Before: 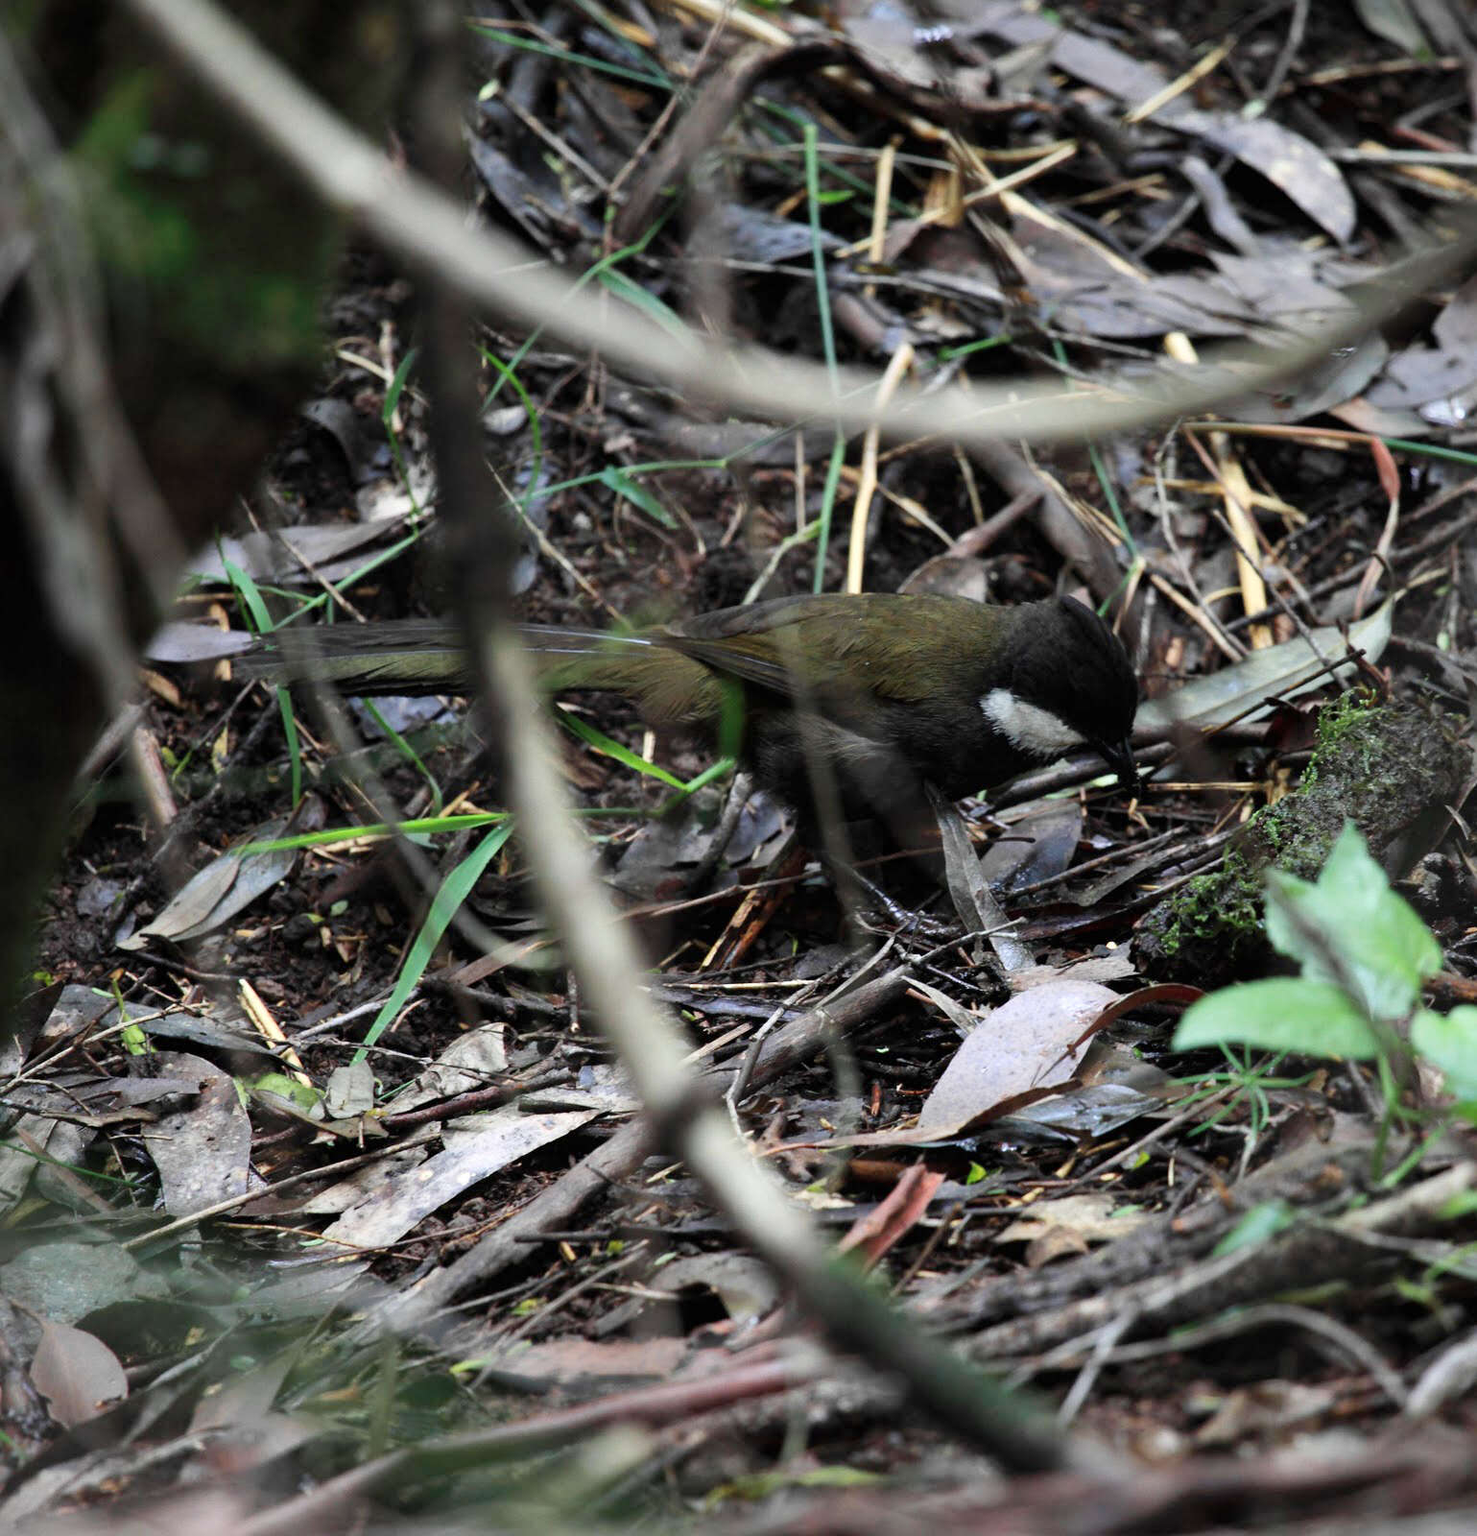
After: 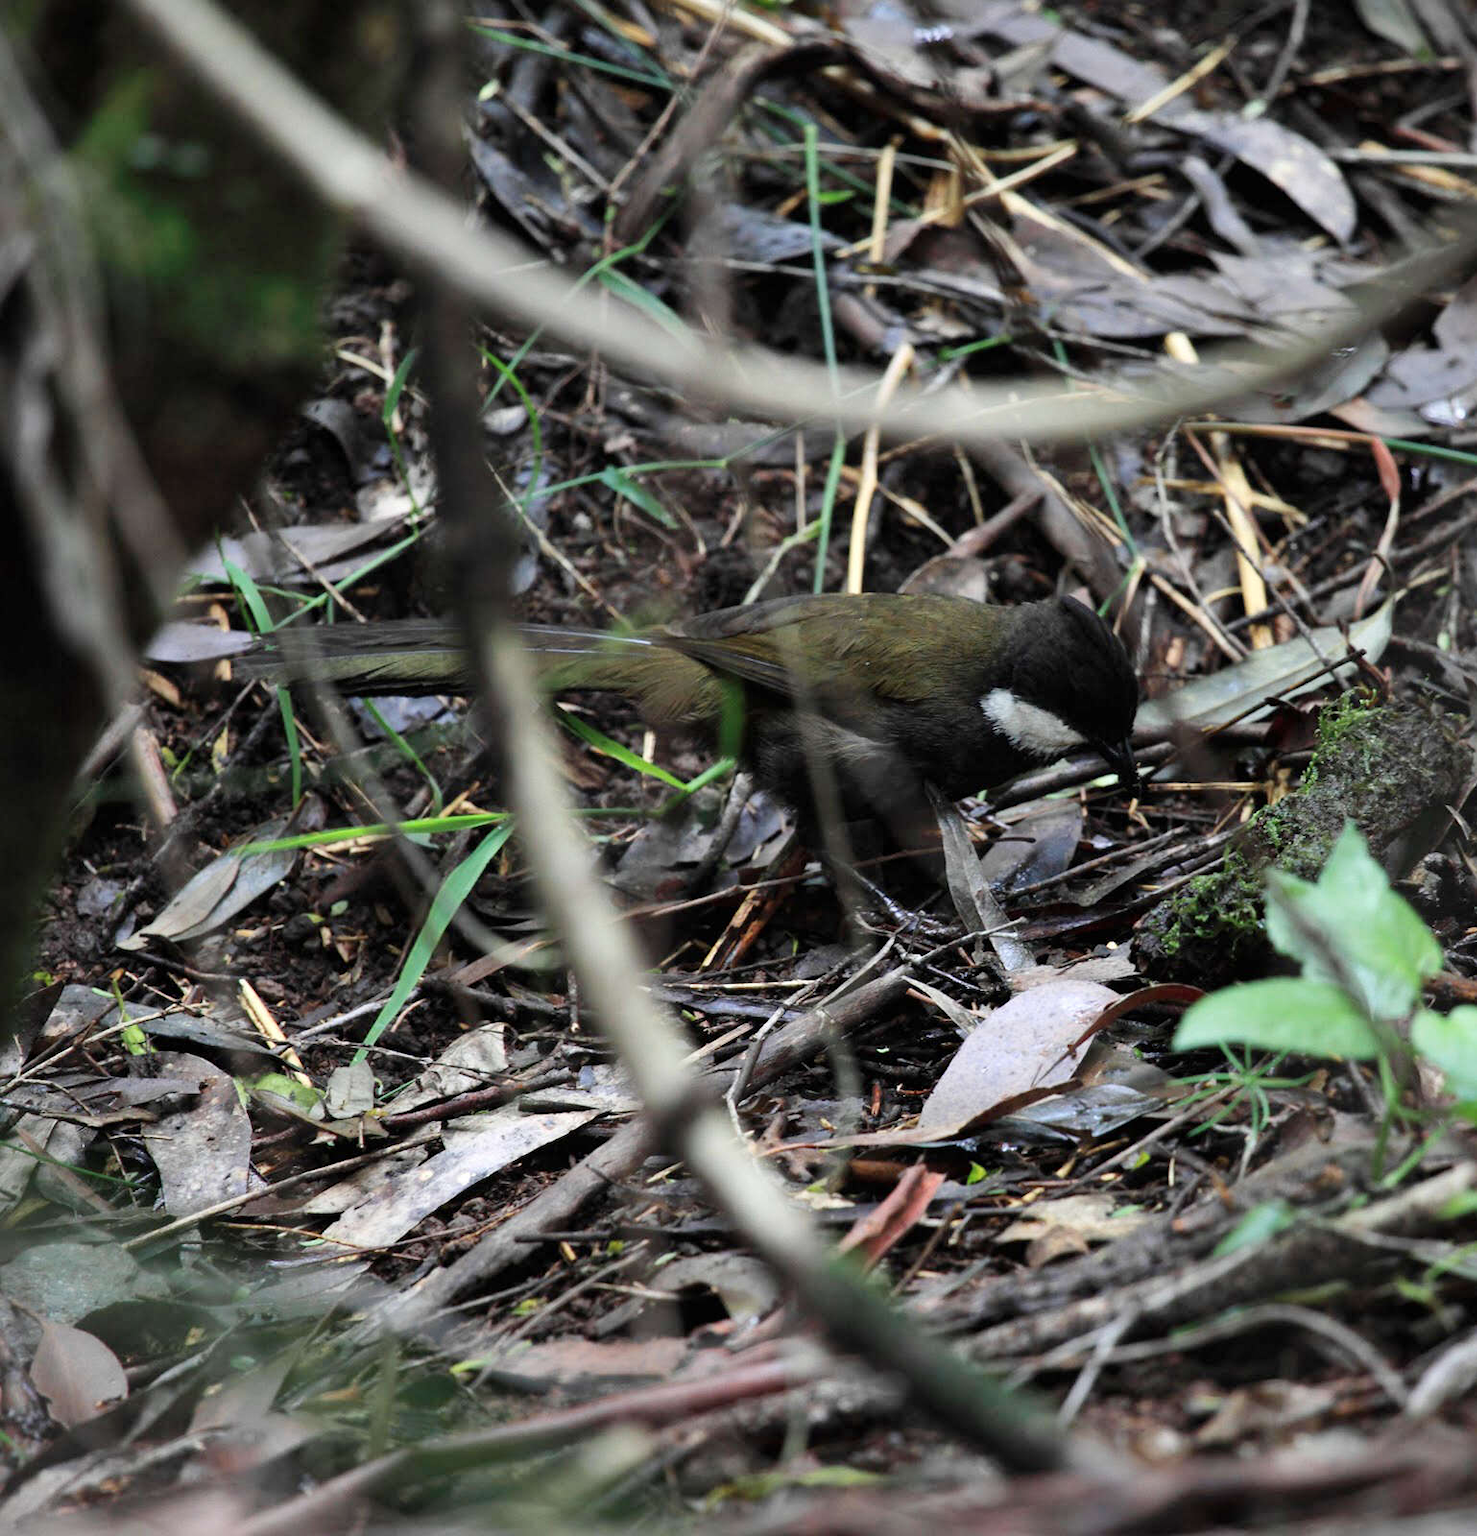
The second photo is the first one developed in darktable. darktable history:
shadows and highlights: shadows 31.84, highlights -31.94, soften with gaussian
